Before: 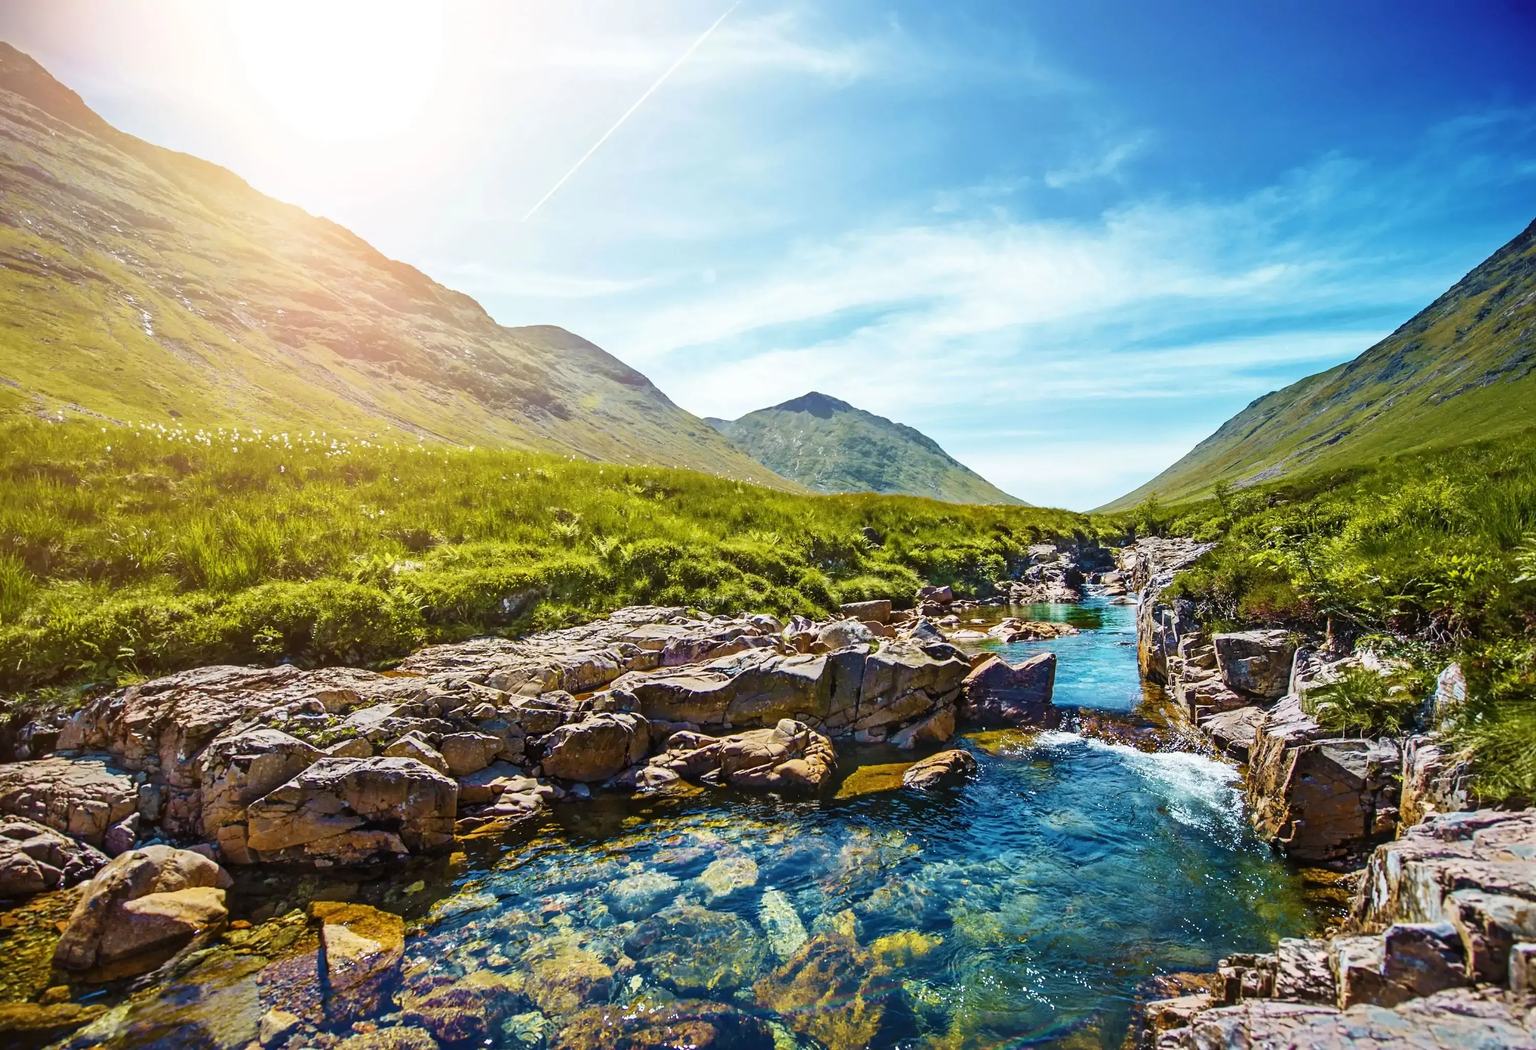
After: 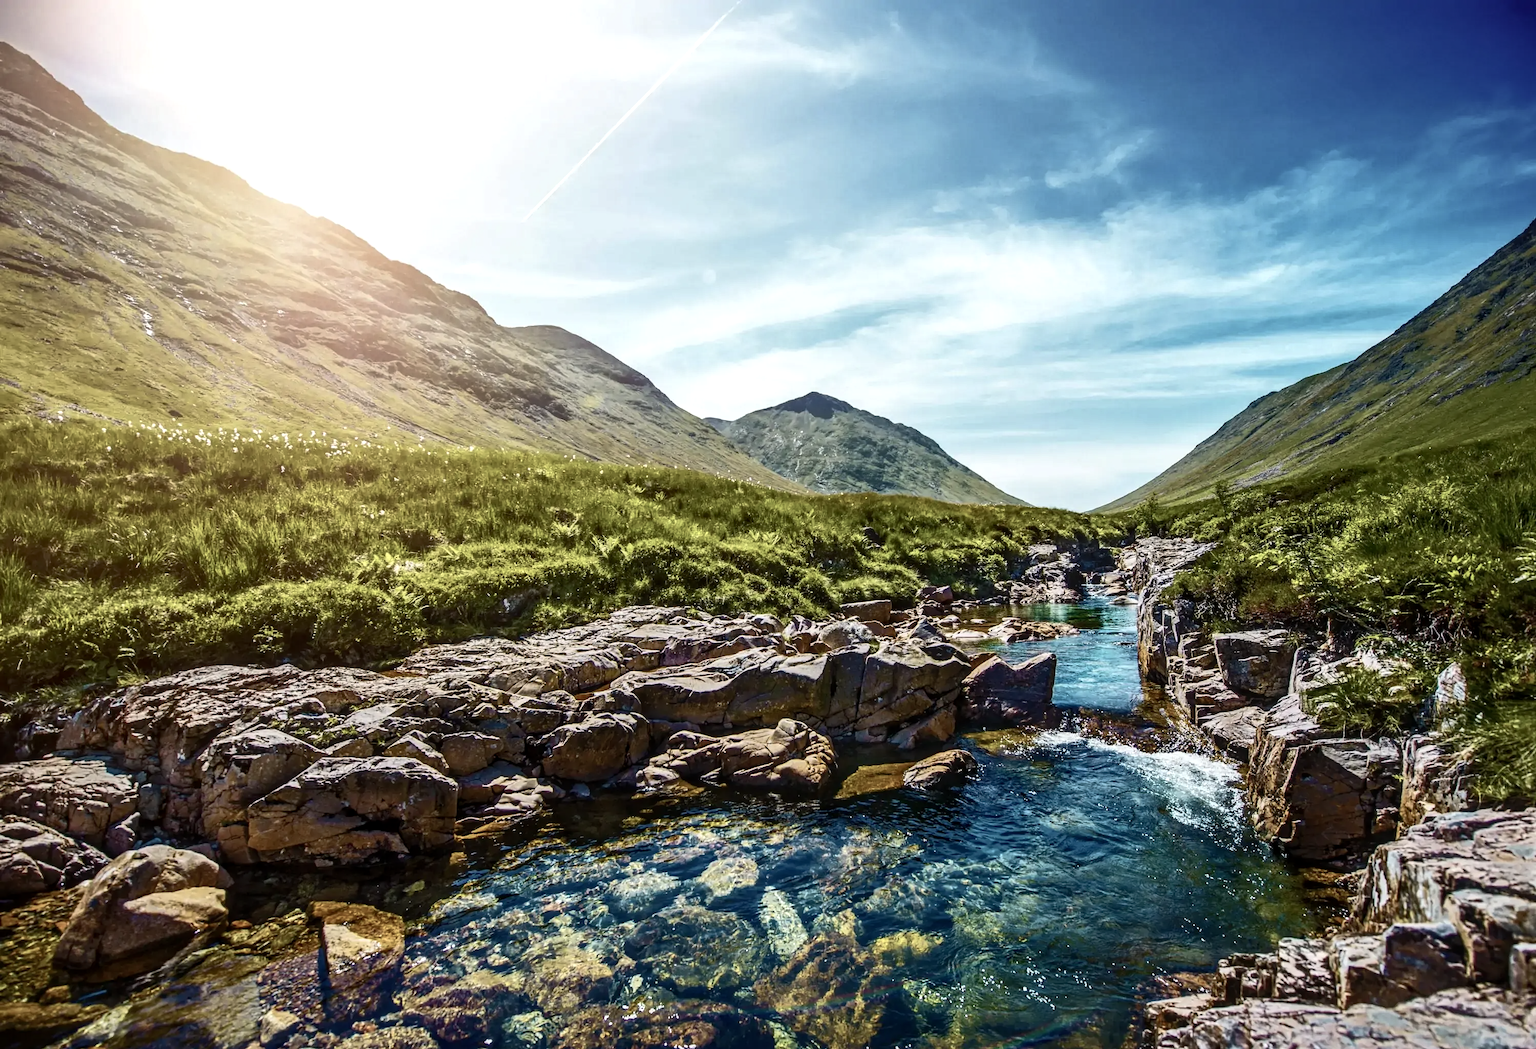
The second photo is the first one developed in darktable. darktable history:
color balance rgb: perceptual saturation grading › highlights -31.88%, perceptual saturation grading › mid-tones 5.8%, perceptual saturation grading › shadows 18.12%, perceptual brilliance grading › highlights 3.62%, perceptual brilliance grading › mid-tones -18.12%, perceptual brilliance grading › shadows -41.3%
local contrast: on, module defaults
